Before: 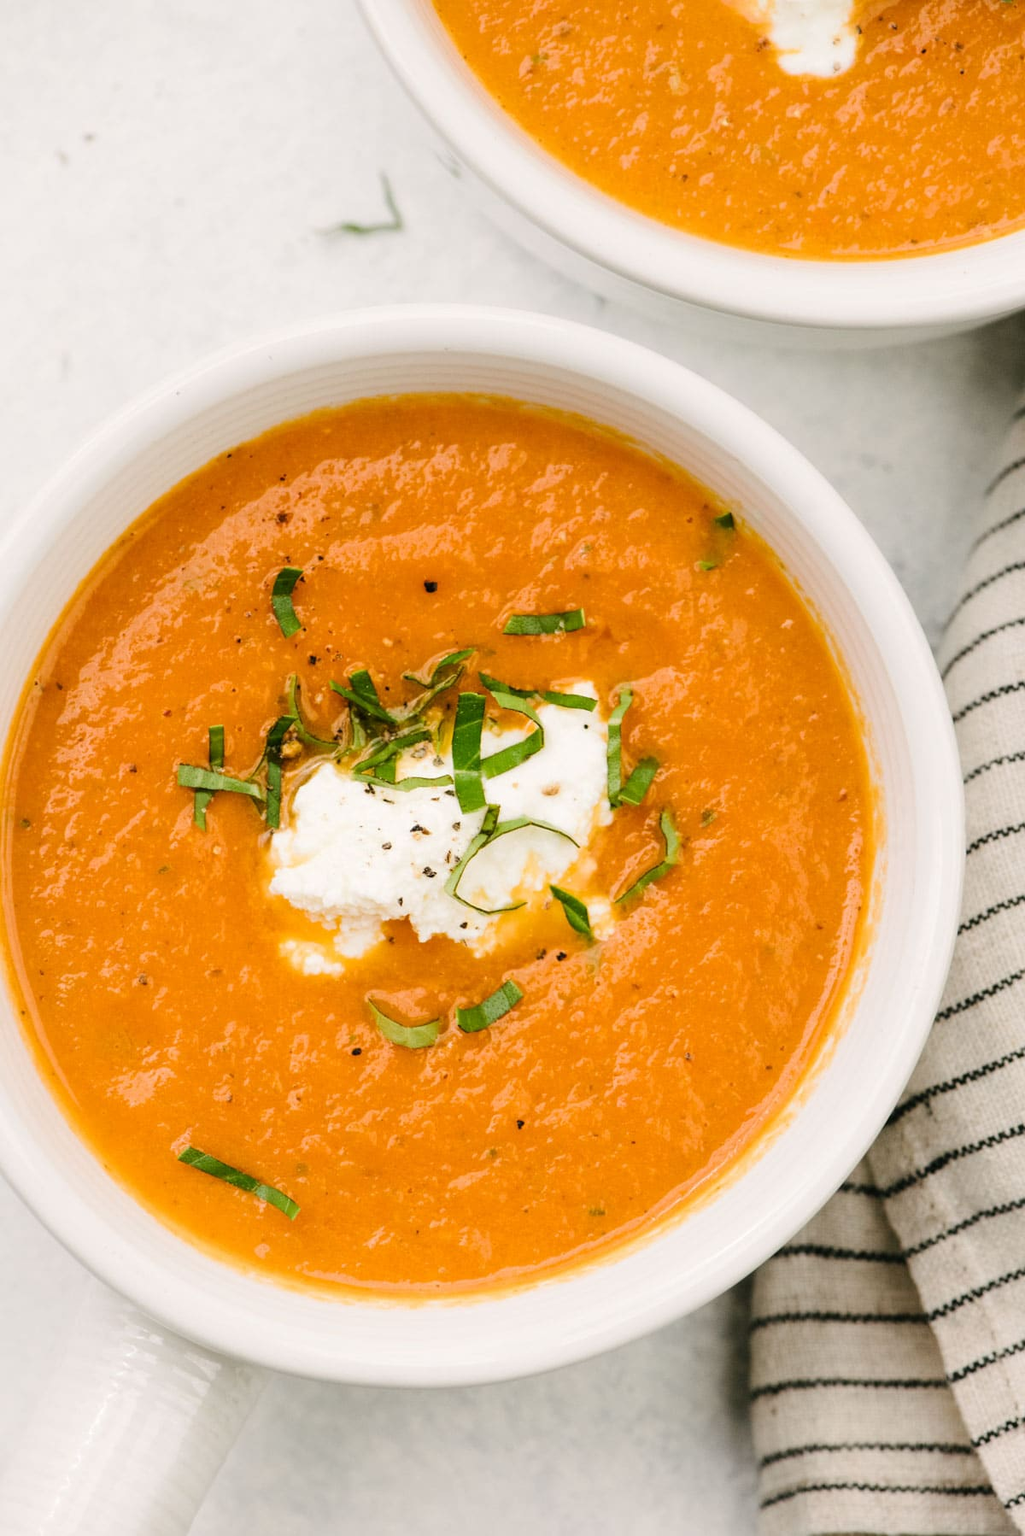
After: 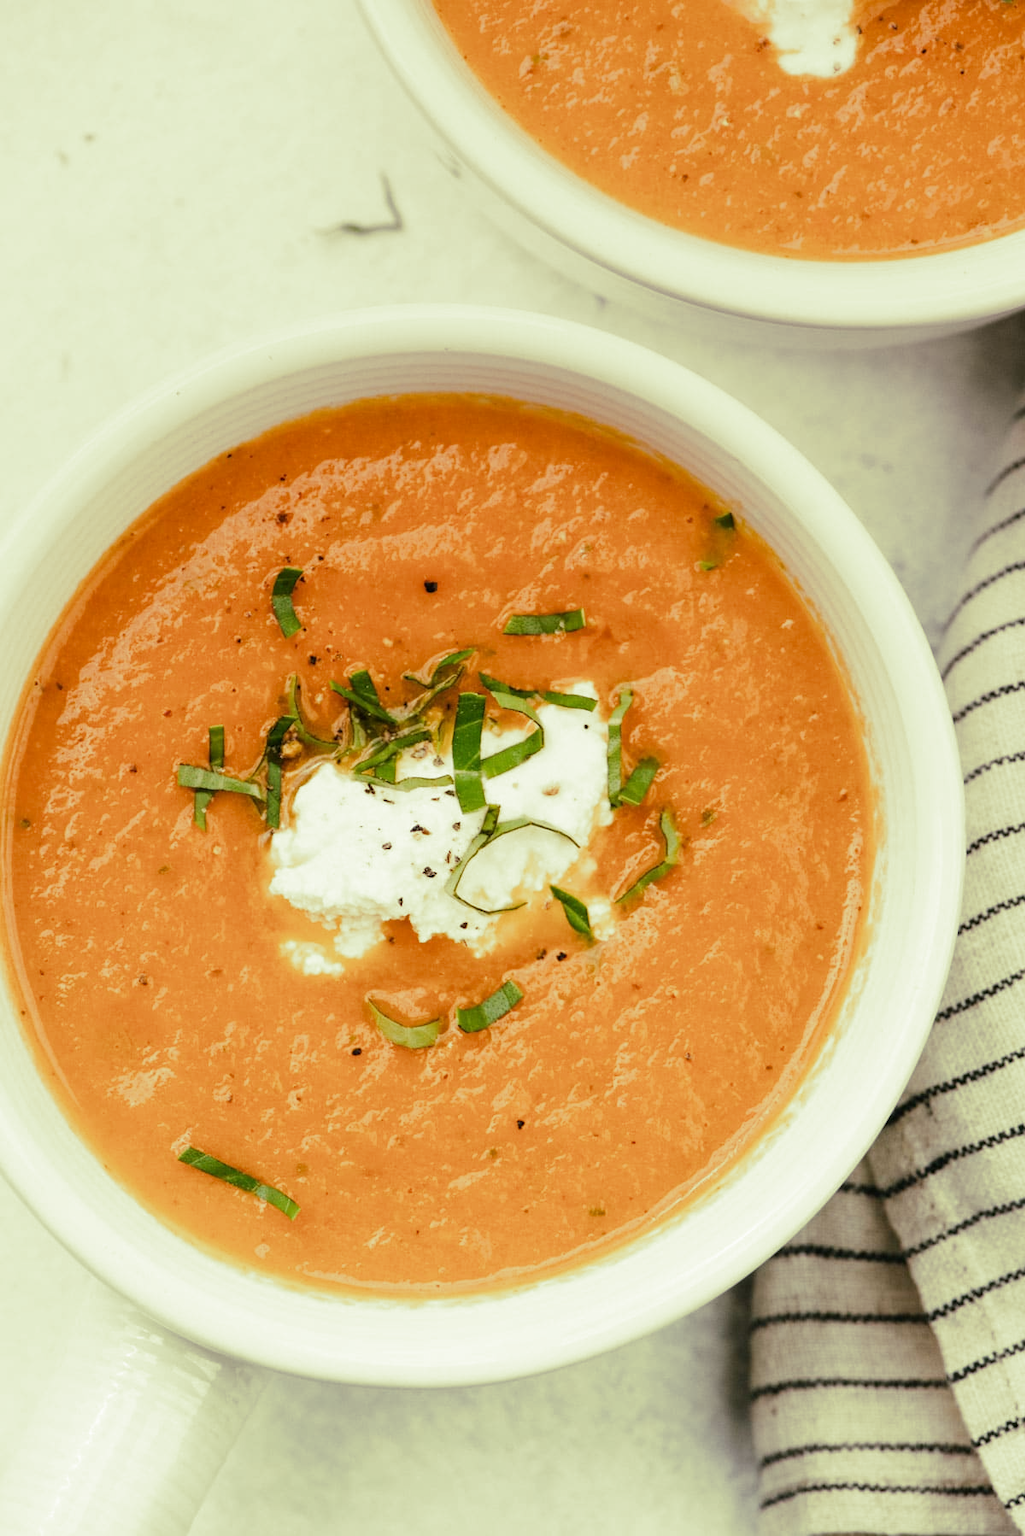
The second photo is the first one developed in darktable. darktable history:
split-toning: shadows › hue 290.82°, shadows › saturation 0.34, highlights › saturation 0.38, balance 0, compress 50%
graduated density: density 0.38 EV, hardness 21%, rotation -6.11°, saturation 32%
